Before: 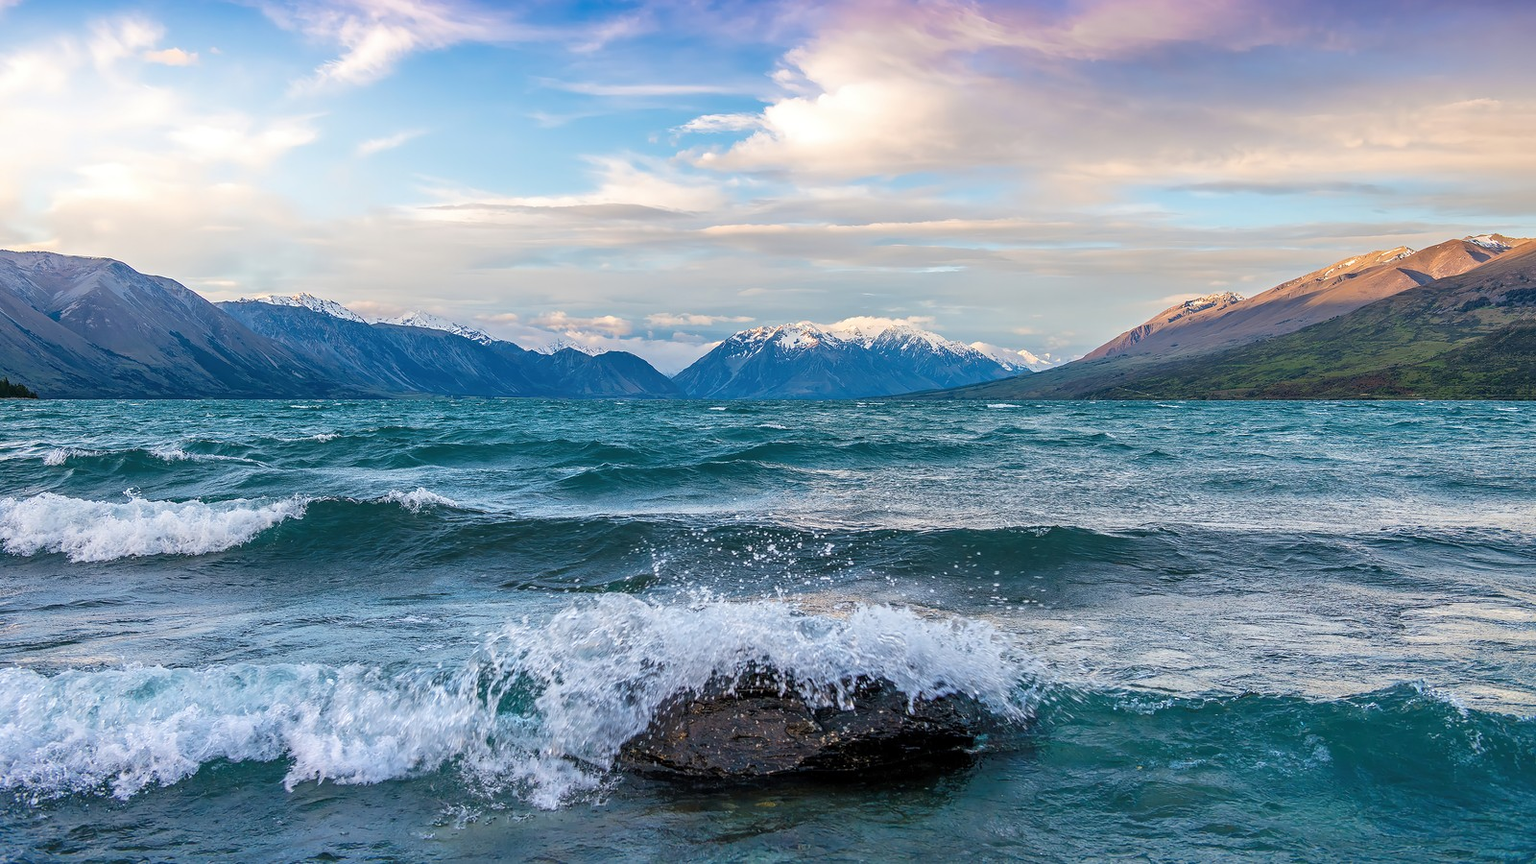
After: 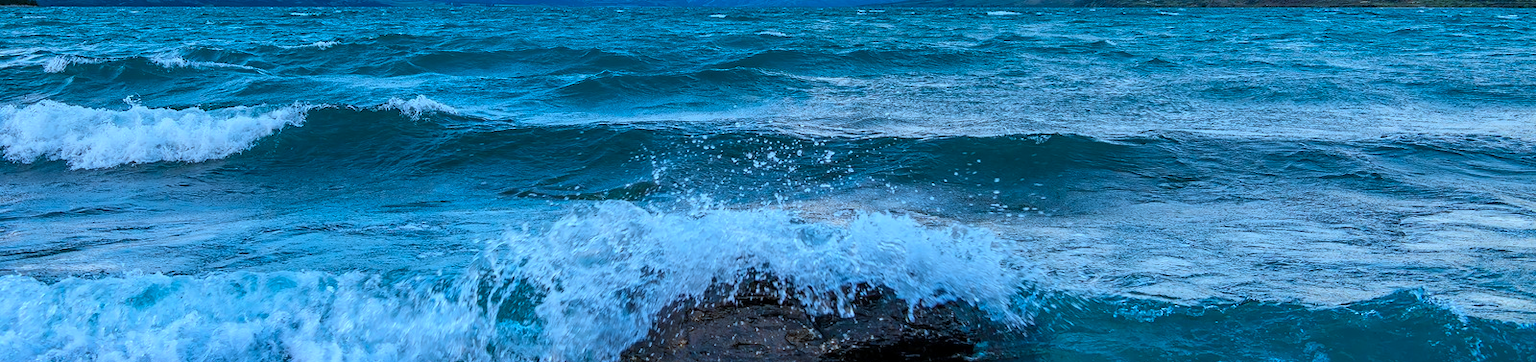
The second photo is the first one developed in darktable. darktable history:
color calibration: x 0.37, y 0.382, temperature 4313.32 K
color correction: highlights a* -10.69, highlights b* -19.19
crop: top 45.551%, bottom 12.262%
levels: levels [0, 0.492, 0.984]
color zones: curves: ch0 [(0, 0.444) (0.143, 0.442) (0.286, 0.441) (0.429, 0.441) (0.571, 0.441) (0.714, 0.441) (0.857, 0.442) (1, 0.444)]
